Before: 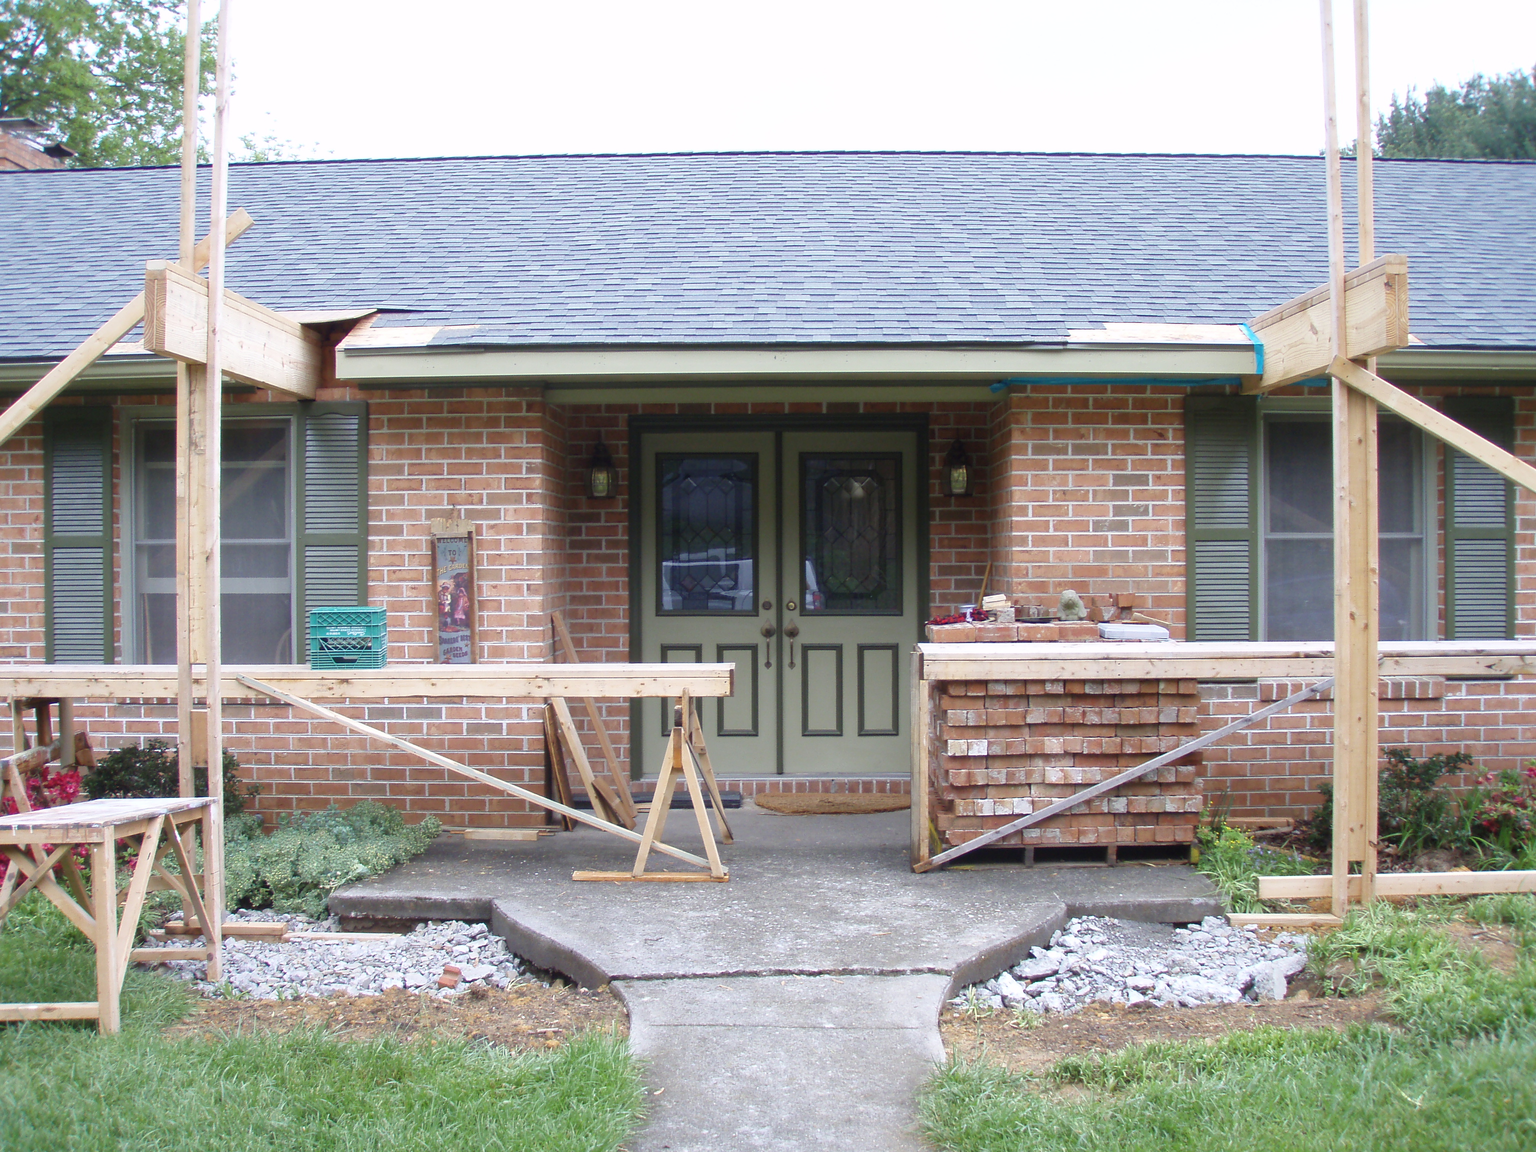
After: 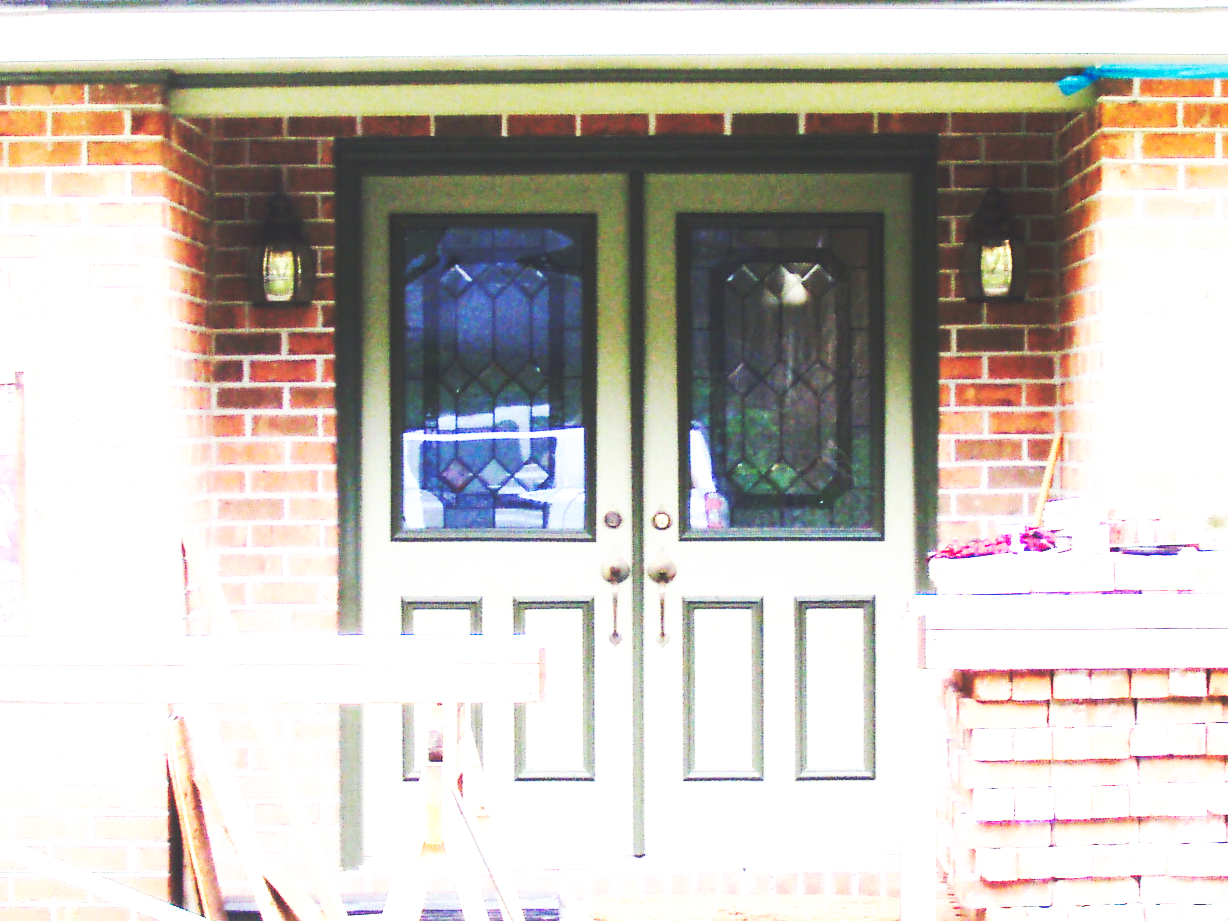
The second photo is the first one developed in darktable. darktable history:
base curve: curves: ch0 [(0, 0.015) (0.085, 0.116) (0.134, 0.298) (0.19, 0.545) (0.296, 0.764) (0.599, 0.982) (1, 1)], preserve colors none
crop: left 30%, top 30%, right 30%, bottom 30%
exposure: exposure 1.5 EV, compensate highlight preservation false
tone equalizer: -8 EV -0.417 EV, -7 EV -0.389 EV, -6 EV -0.333 EV, -5 EV -0.222 EV, -3 EV 0.222 EV, -2 EV 0.333 EV, -1 EV 0.389 EV, +0 EV 0.417 EV, edges refinement/feathering 500, mask exposure compensation -1.57 EV, preserve details no
